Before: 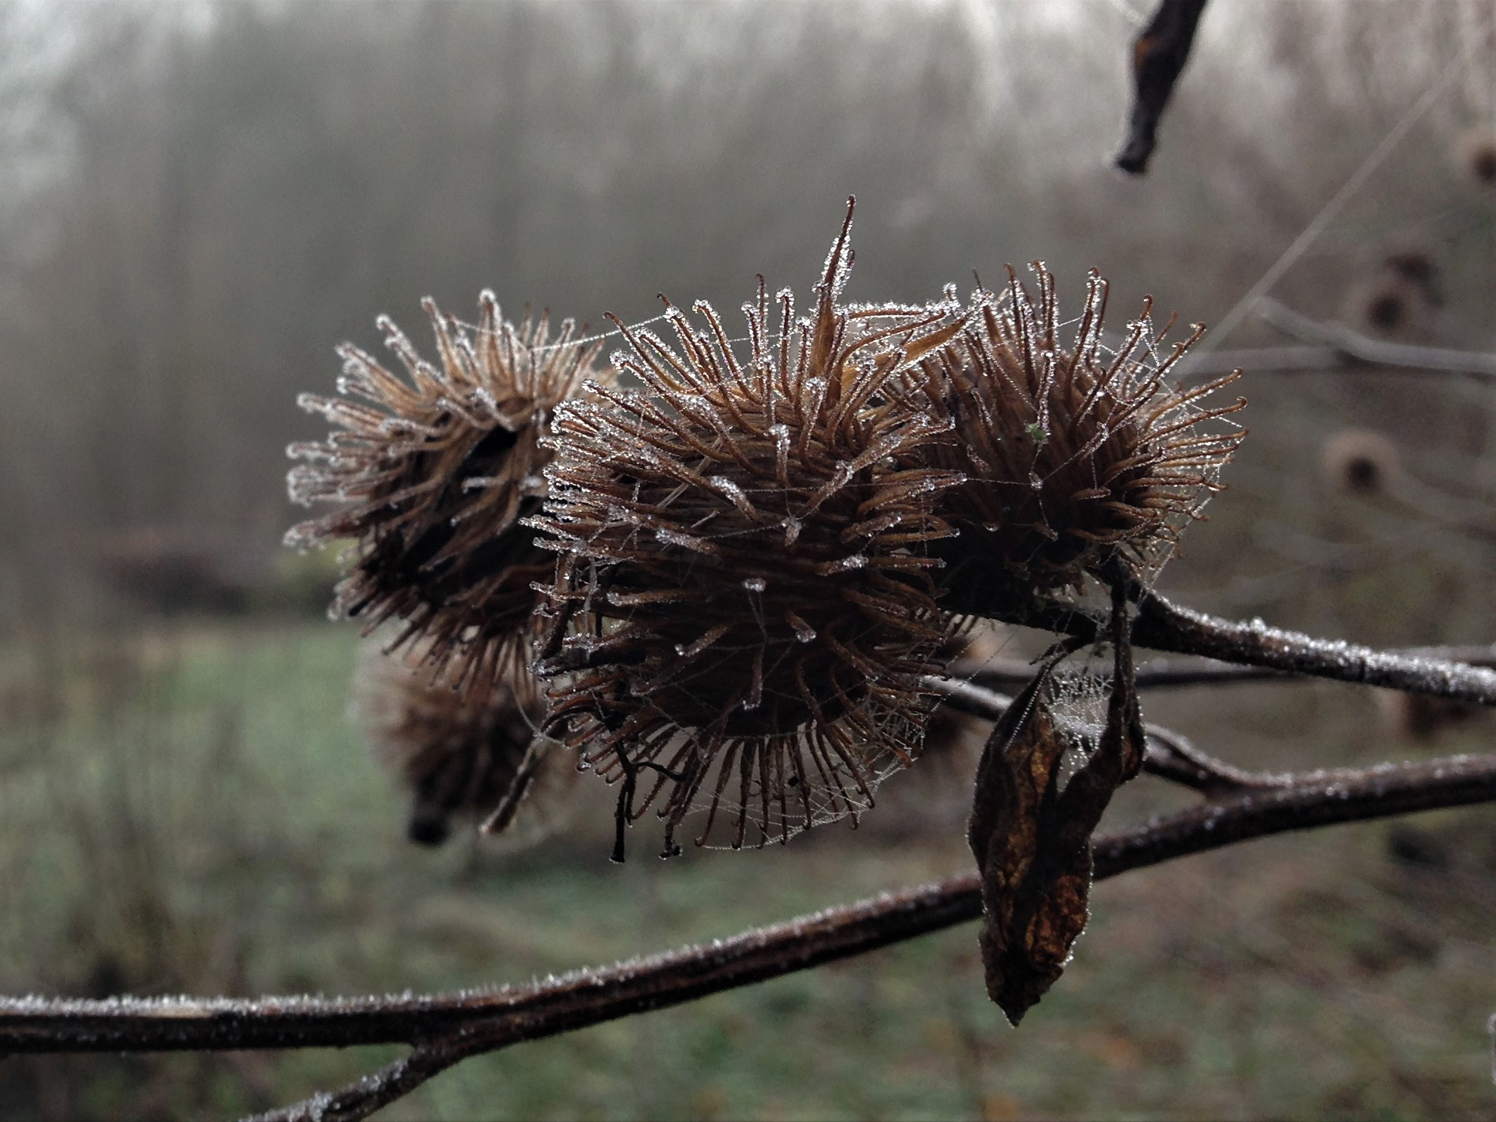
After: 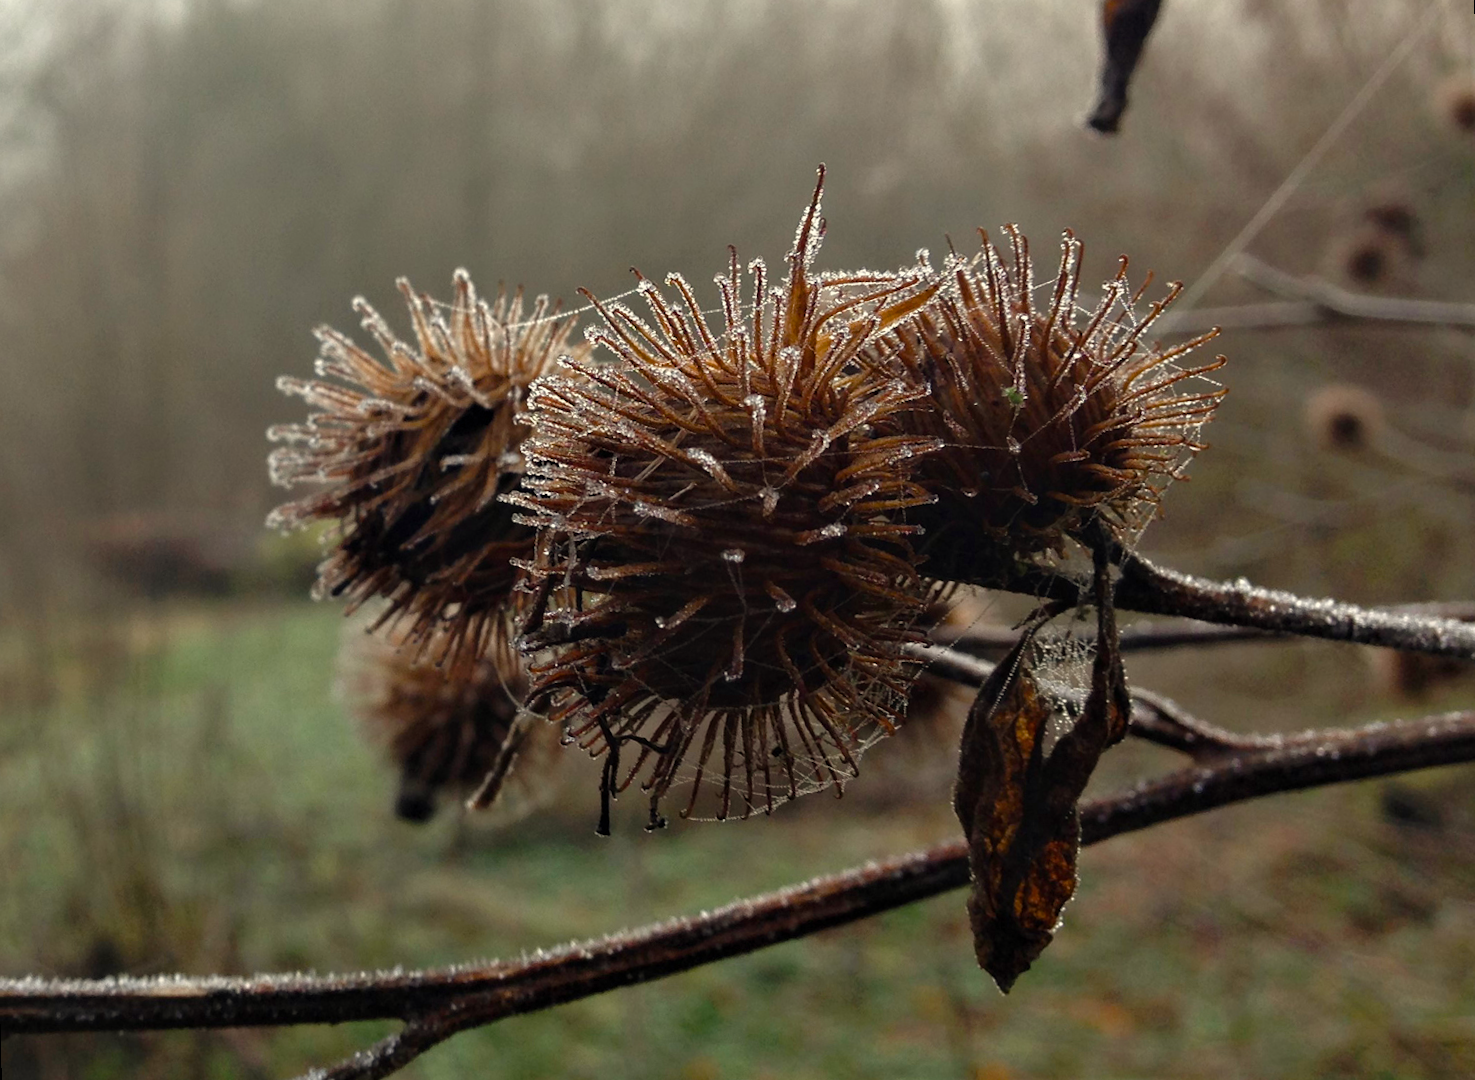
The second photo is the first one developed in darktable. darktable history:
white balance: red 1.029, blue 0.92
color balance rgb: perceptual saturation grading › global saturation 35%, perceptual saturation grading › highlights -30%, perceptual saturation grading › shadows 35%, perceptual brilliance grading › global brilliance 3%, perceptual brilliance grading › highlights -3%, perceptual brilliance grading › shadows 3%
rotate and perspective: rotation -1.32°, lens shift (horizontal) -0.031, crop left 0.015, crop right 0.985, crop top 0.047, crop bottom 0.982
